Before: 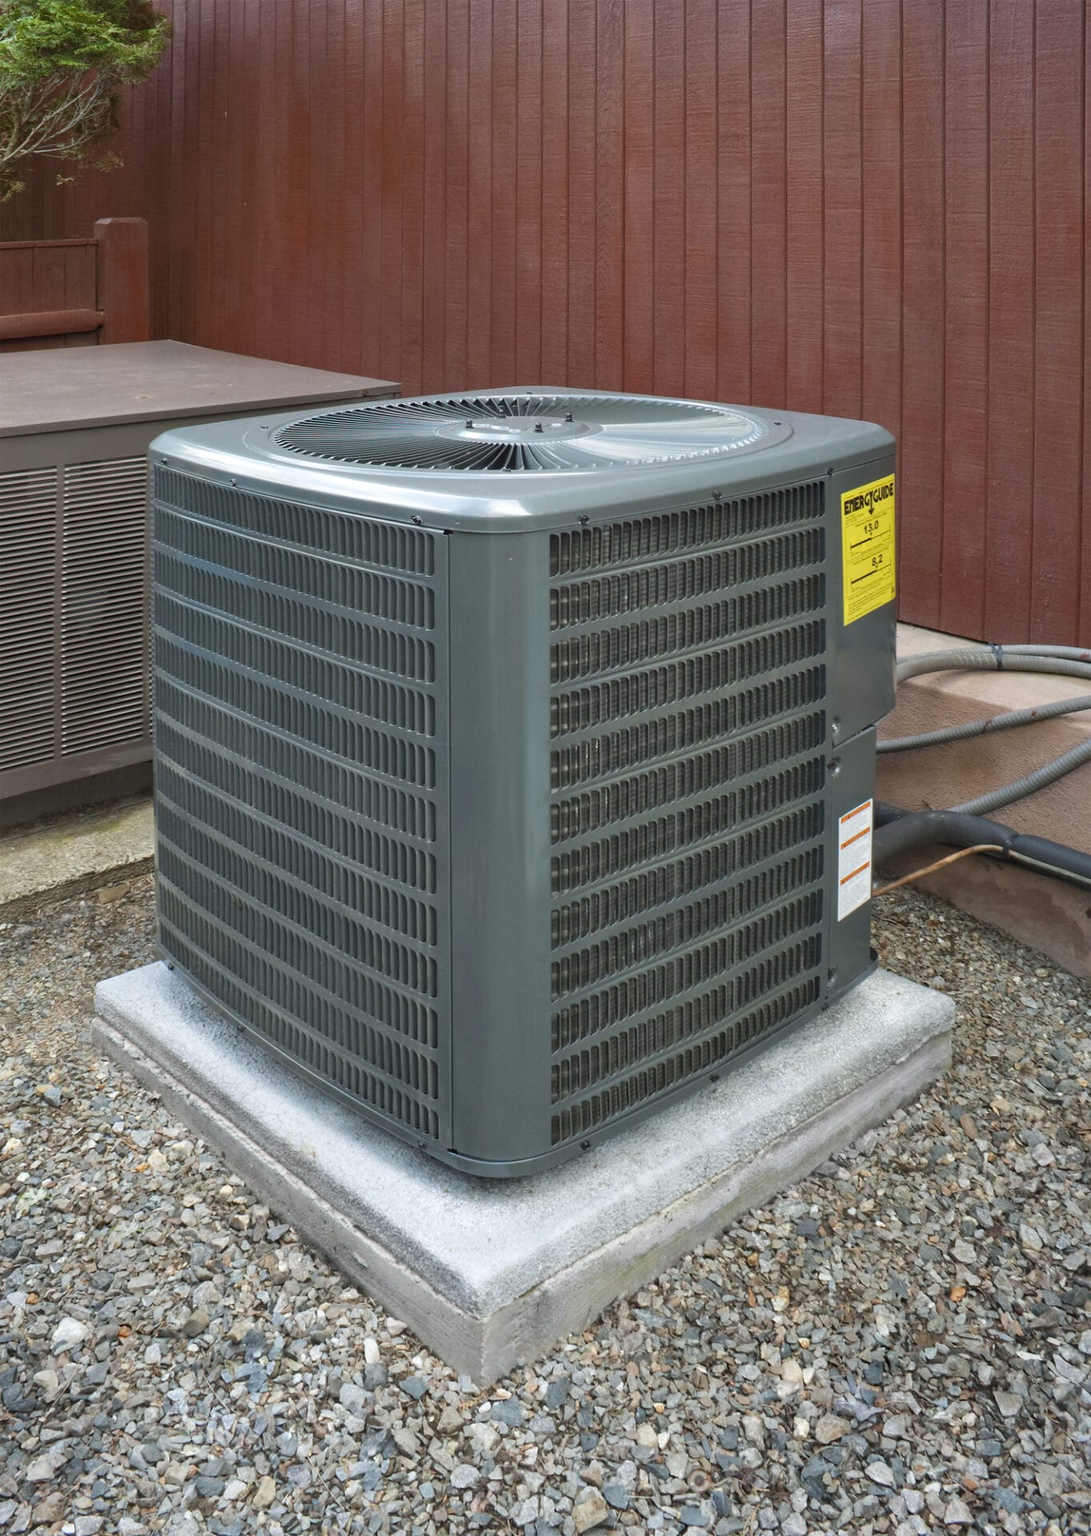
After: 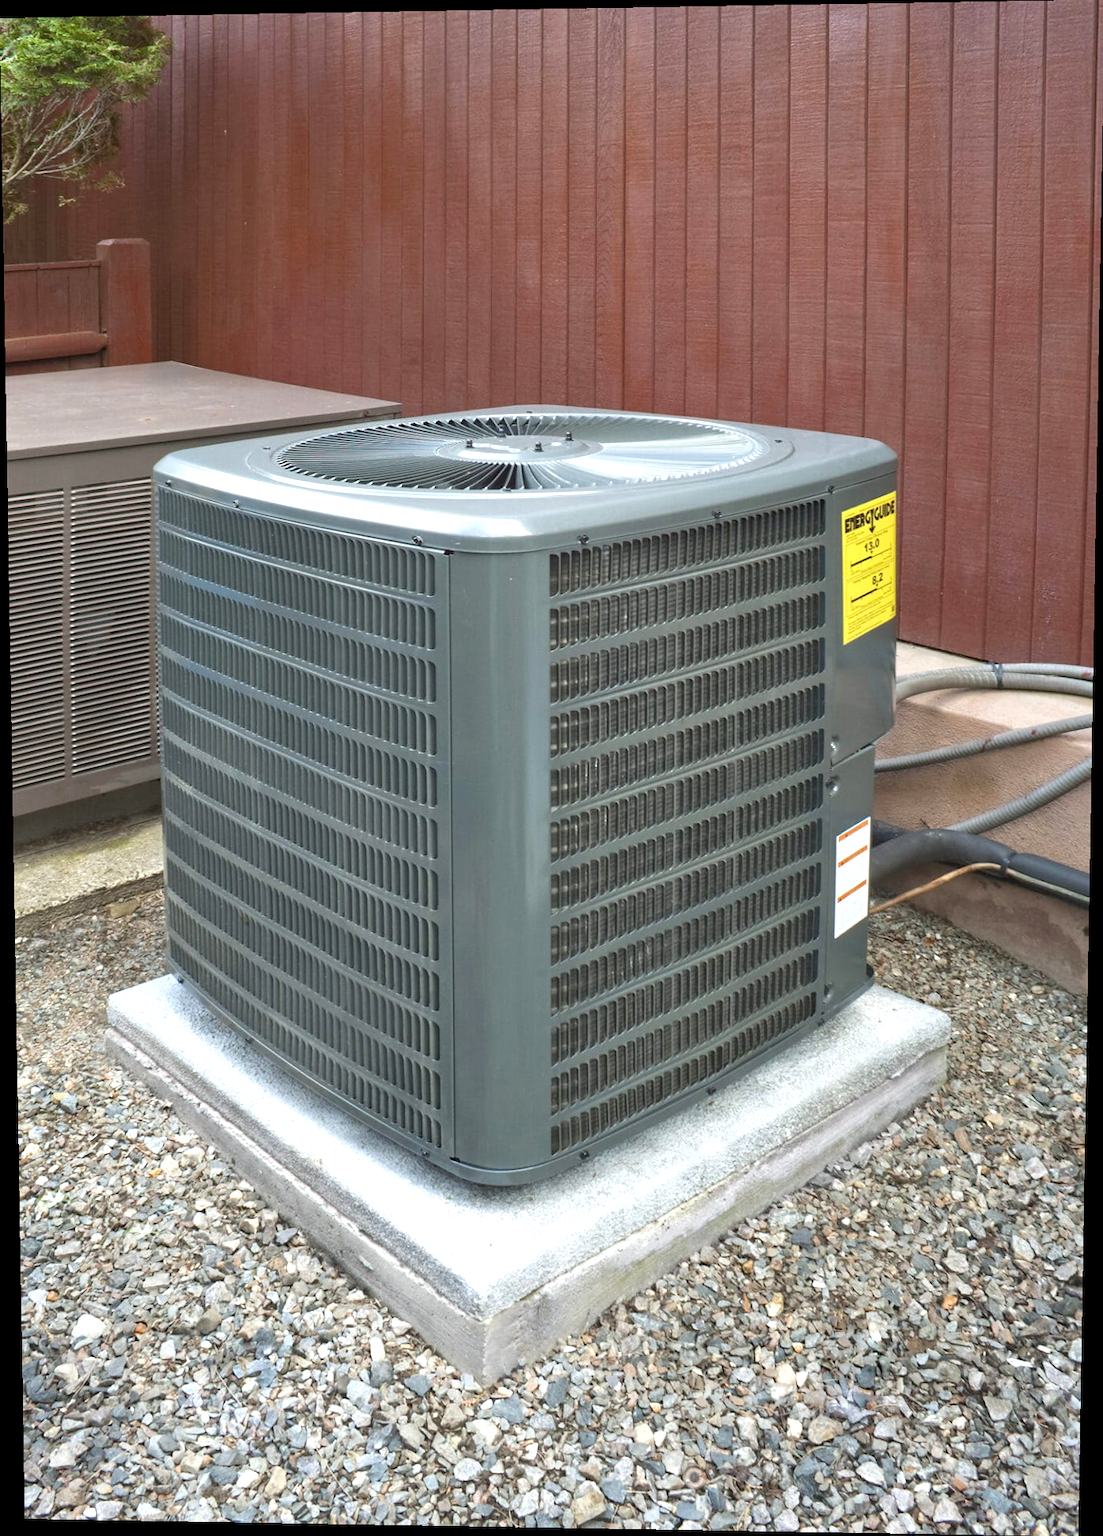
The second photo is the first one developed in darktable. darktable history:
rotate and perspective: lens shift (vertical) 0.048, lens shift (horizontal) -0.024, automatic cropping off
exposure: exposure 0.64 EV, compensate highlight preservation false
